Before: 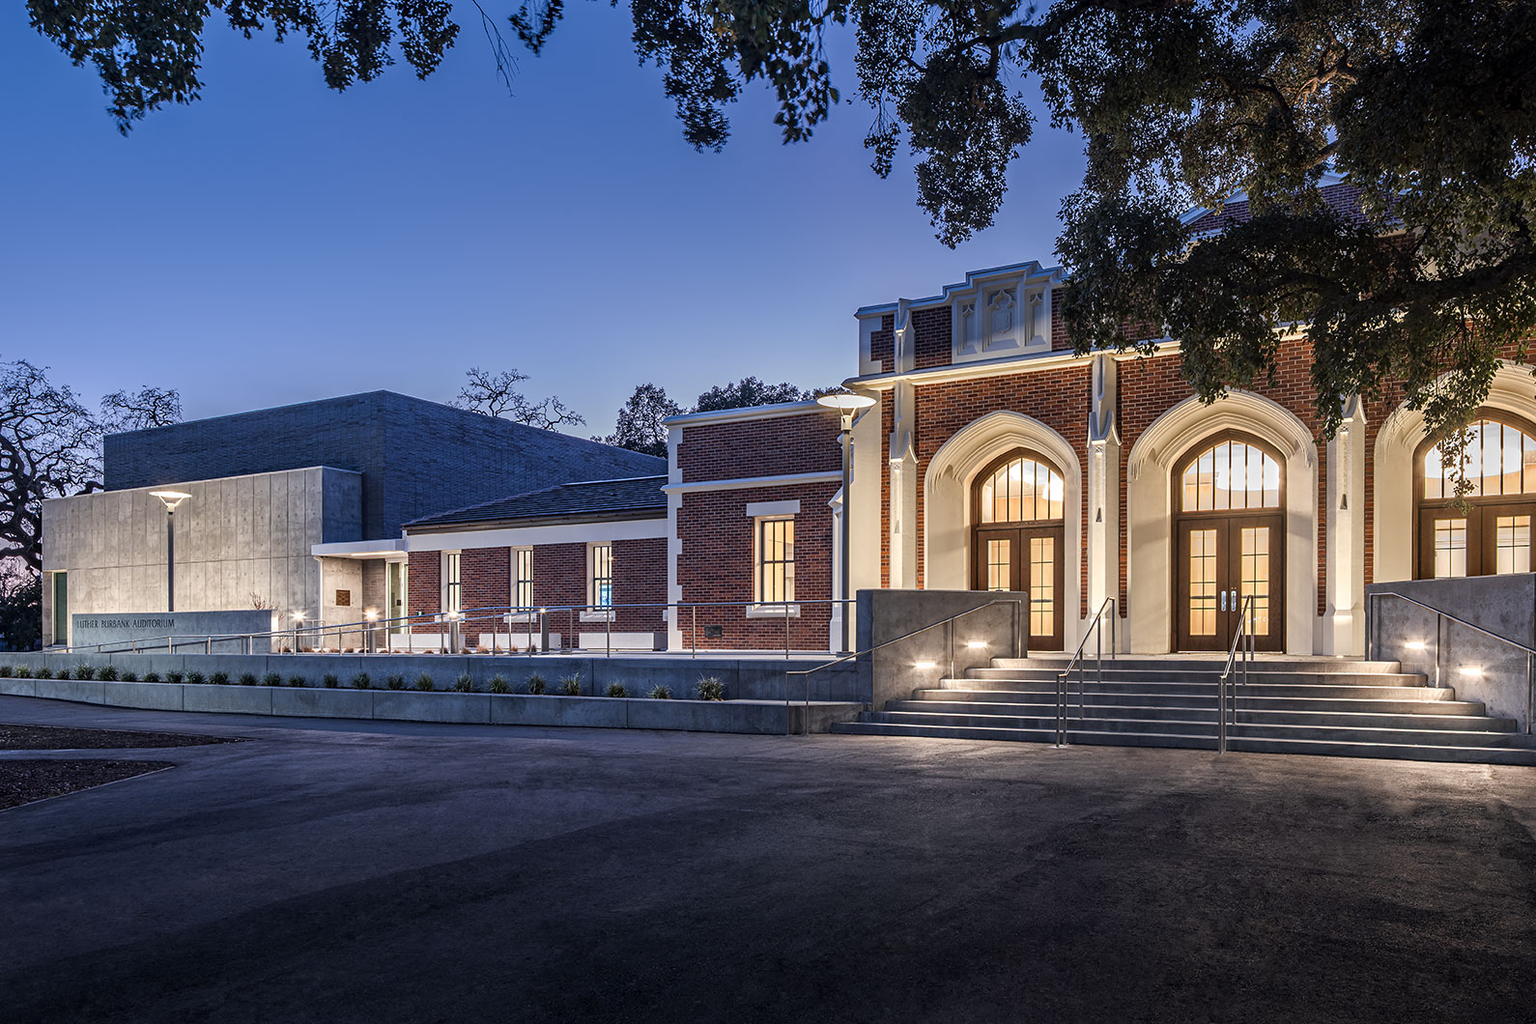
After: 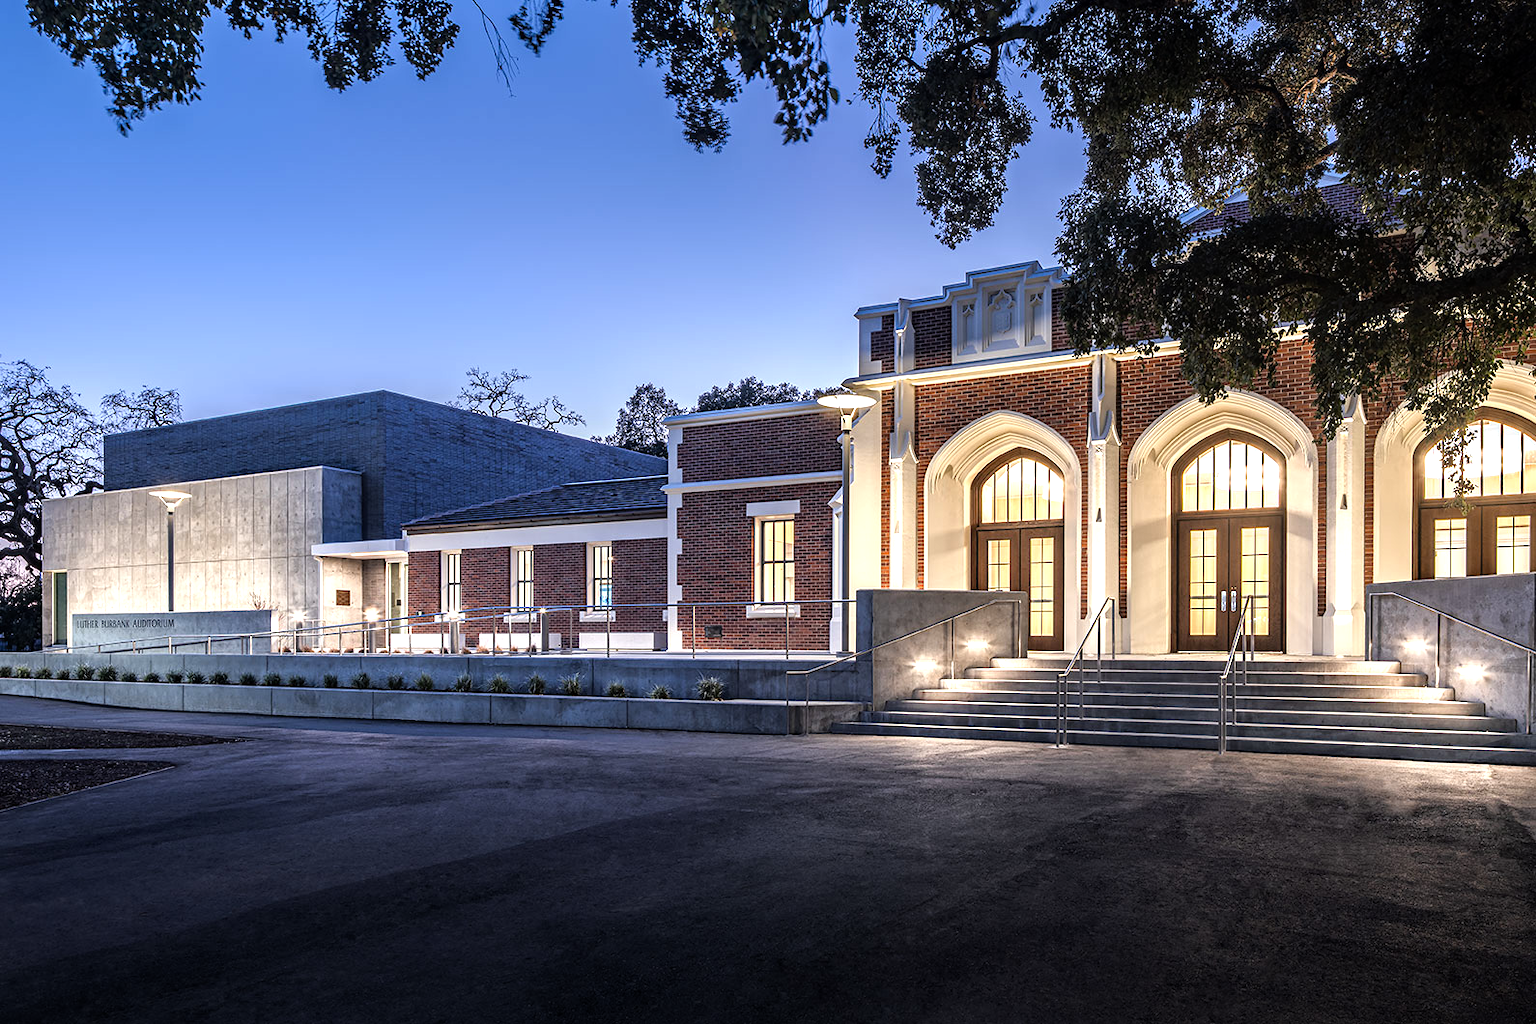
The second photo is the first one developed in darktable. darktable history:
tone equalizer: -8 EV -0.737 EV, -7 EV -0.738 EV, -6 EV -0.594 EV, -5 EV -0.367 EV, -3 EV 0.398 EV, -2 EV 0.6 EV, -1 EV 0.675 EV, +0 EV 0.758 EV, smoothing 1
